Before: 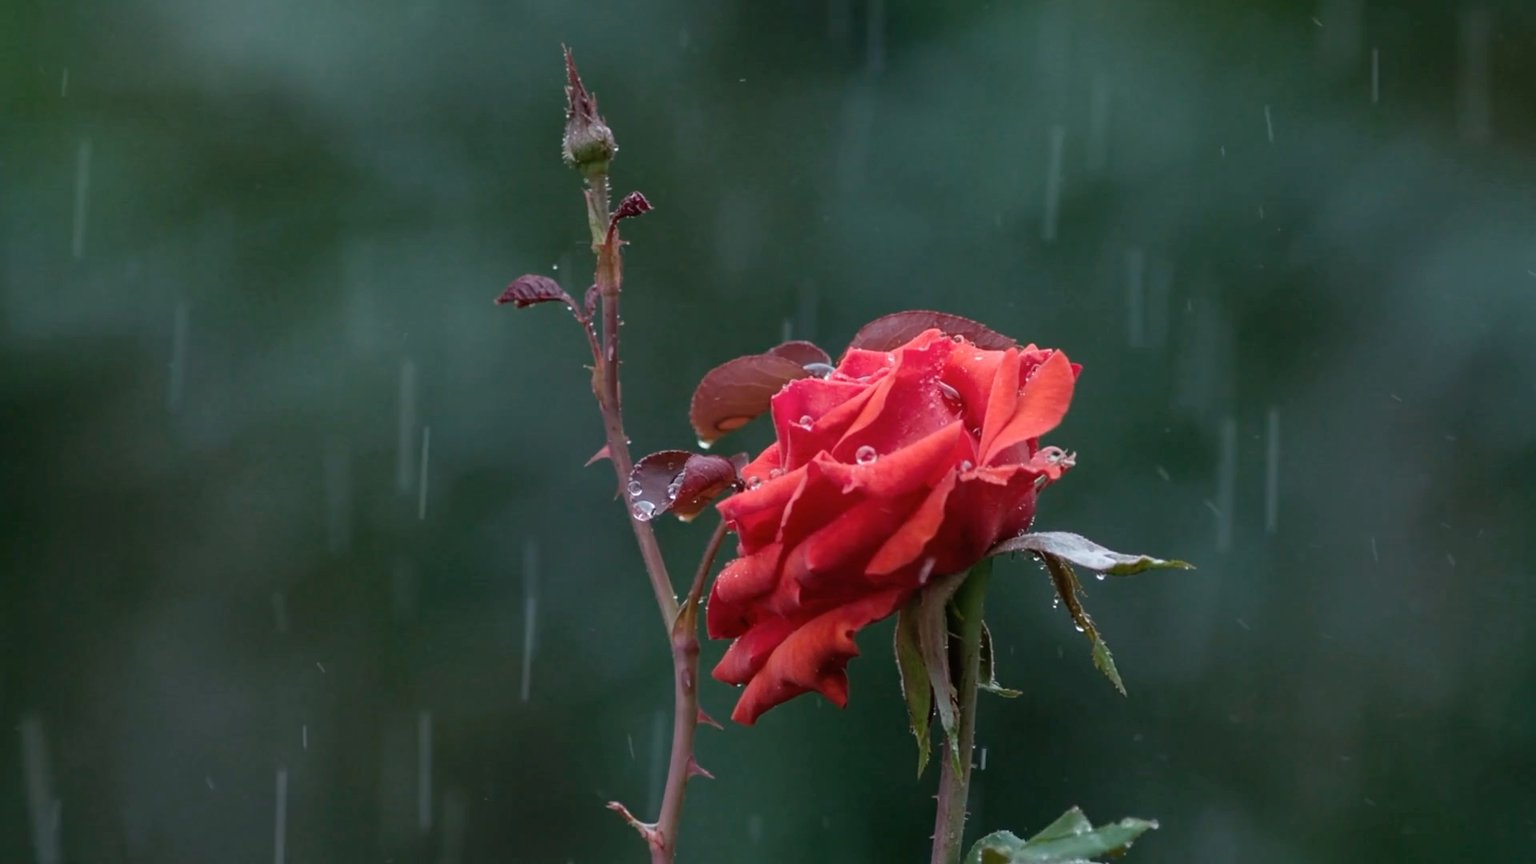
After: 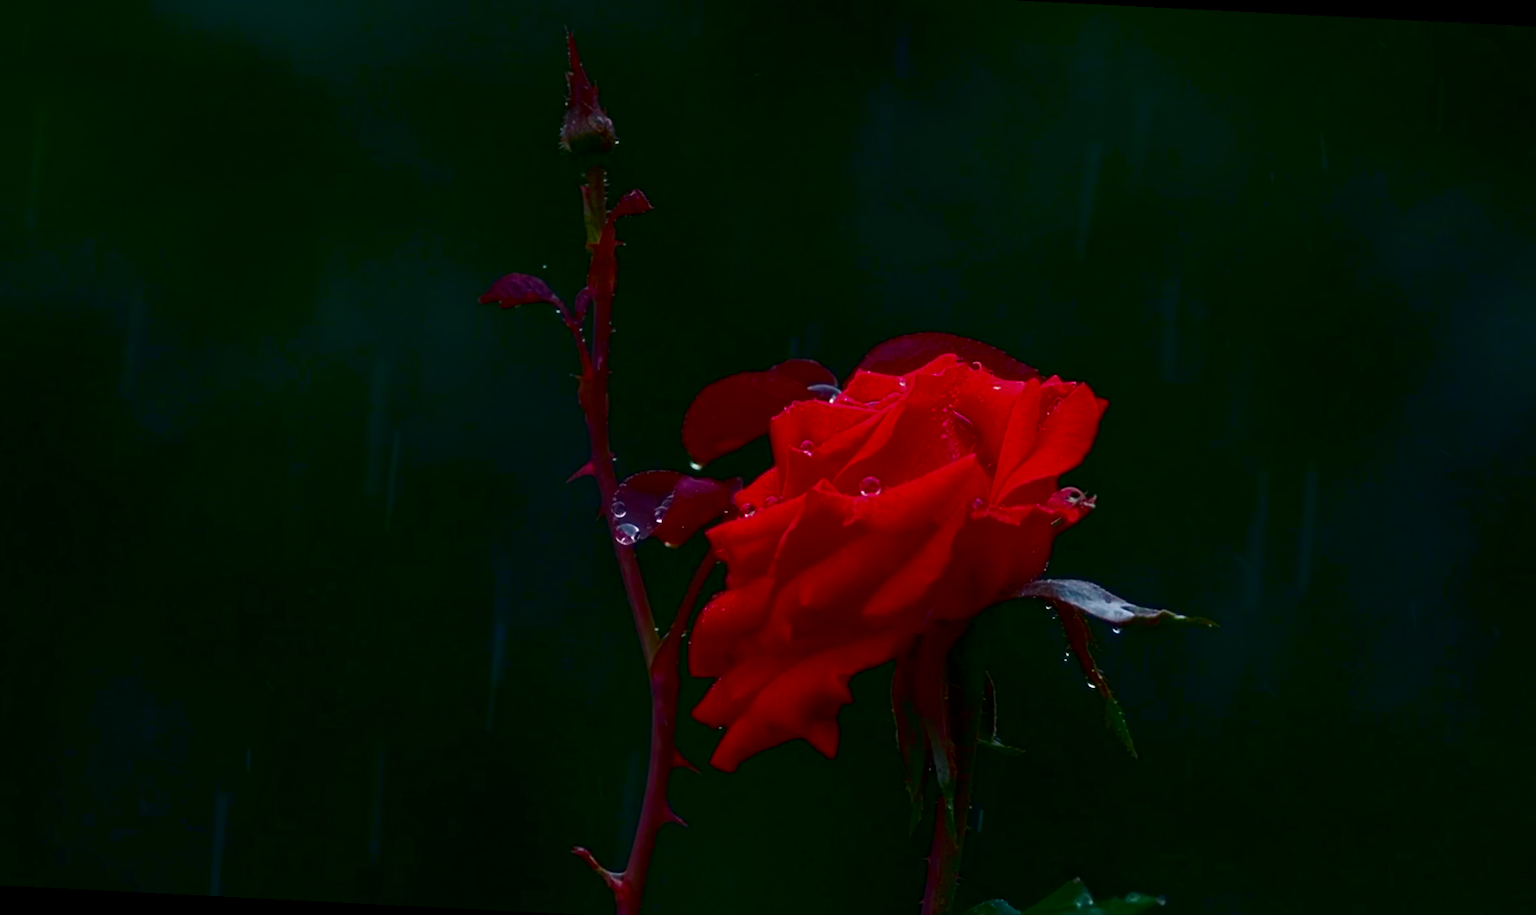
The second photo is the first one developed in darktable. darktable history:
contrast brightness saturation: brightness -0.988, saturation 0.986
crop and rotate: angle -2.89°, left 5.165%, top 5.227%, right 4.764%, bottom 4.7%
local contrast: mode bilateral grid, contrast 10, coarseness 26, detail 111%, midtone range 0.2
